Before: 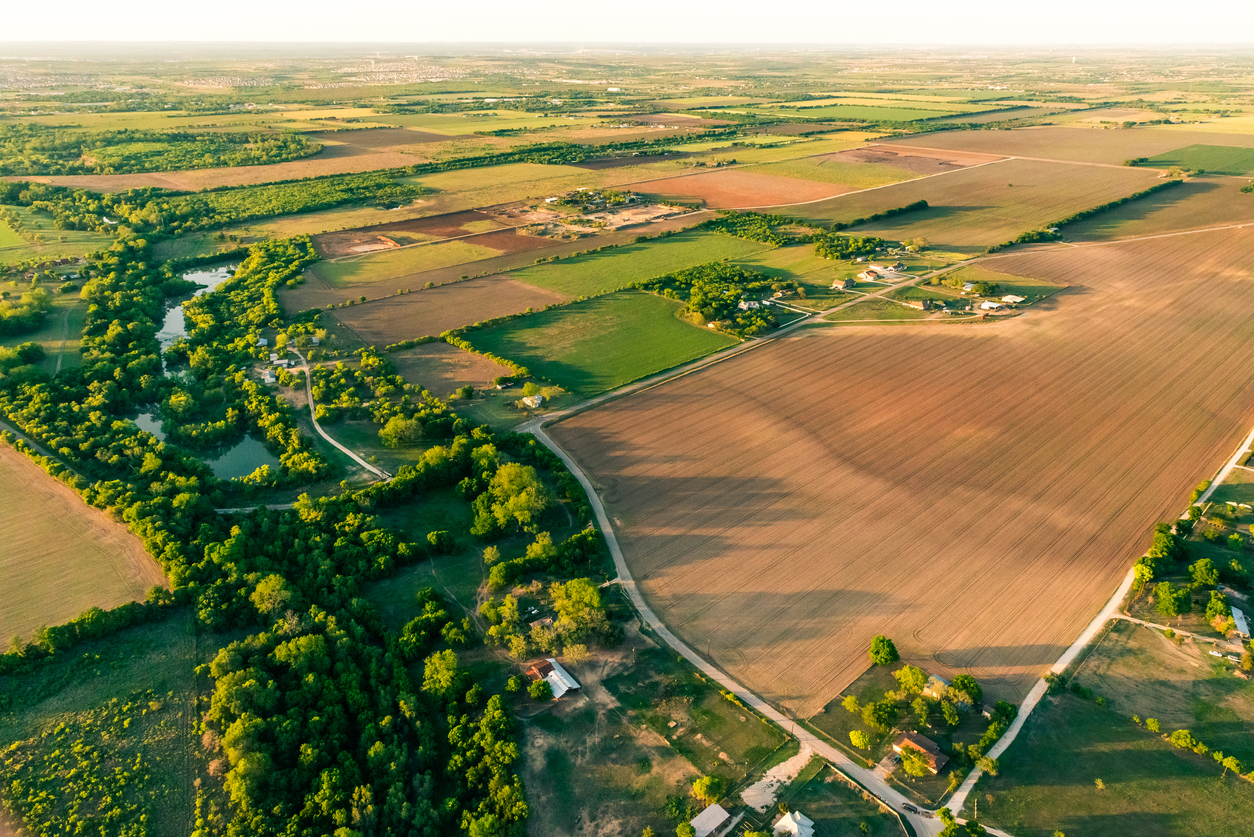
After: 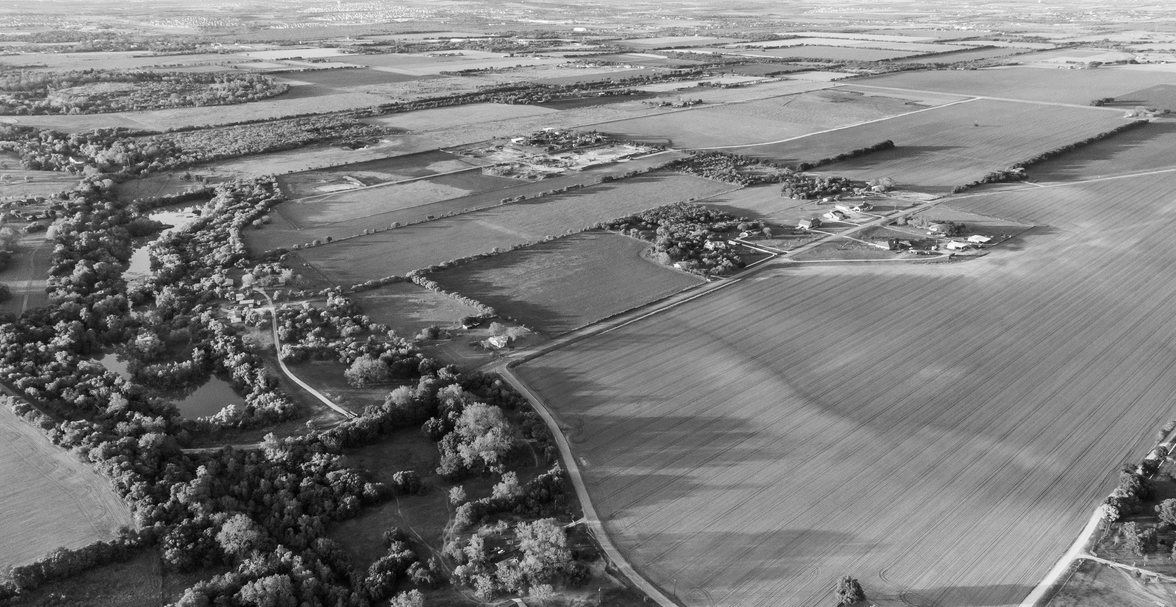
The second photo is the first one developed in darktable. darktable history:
crop: left 2.737%, top 7.287%, right 3.421%, bottom 20.179%
monochrome: on, module defaults
